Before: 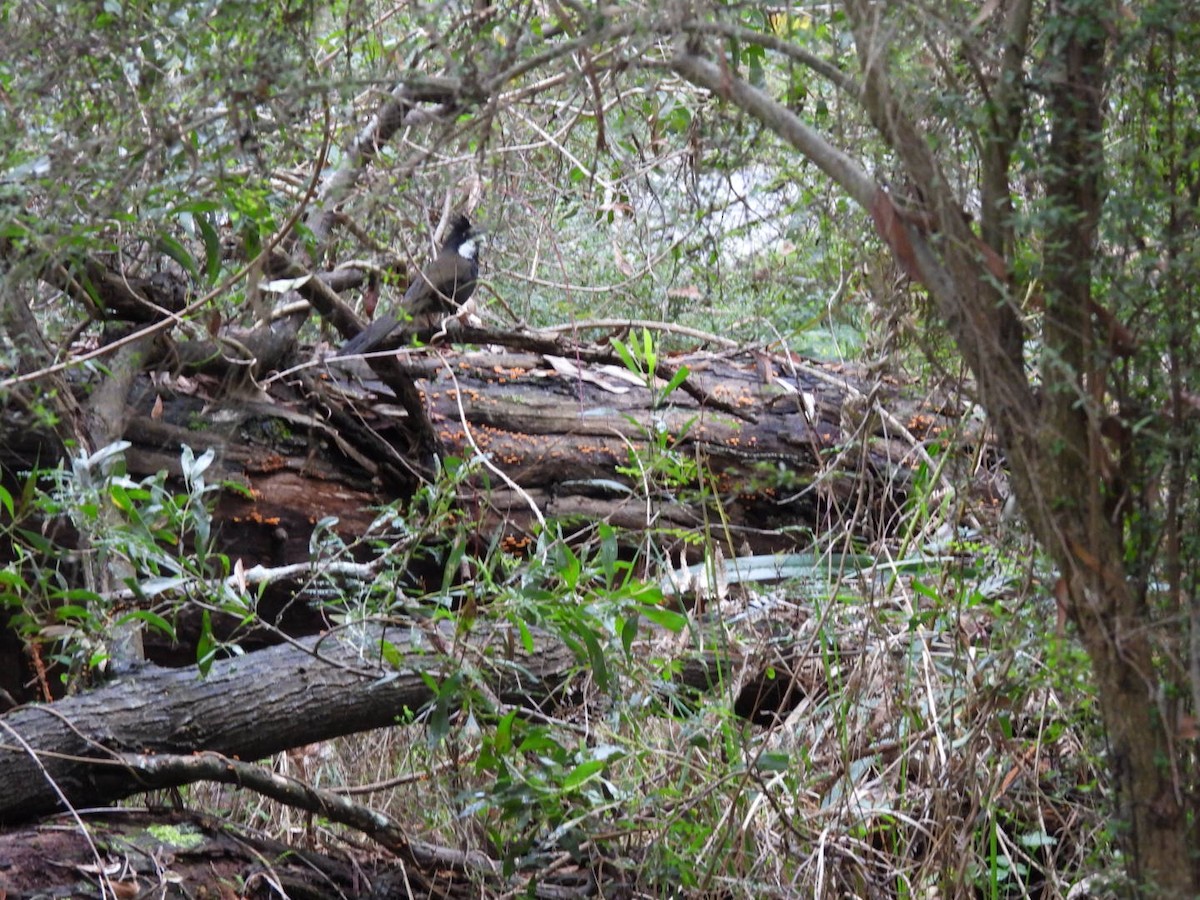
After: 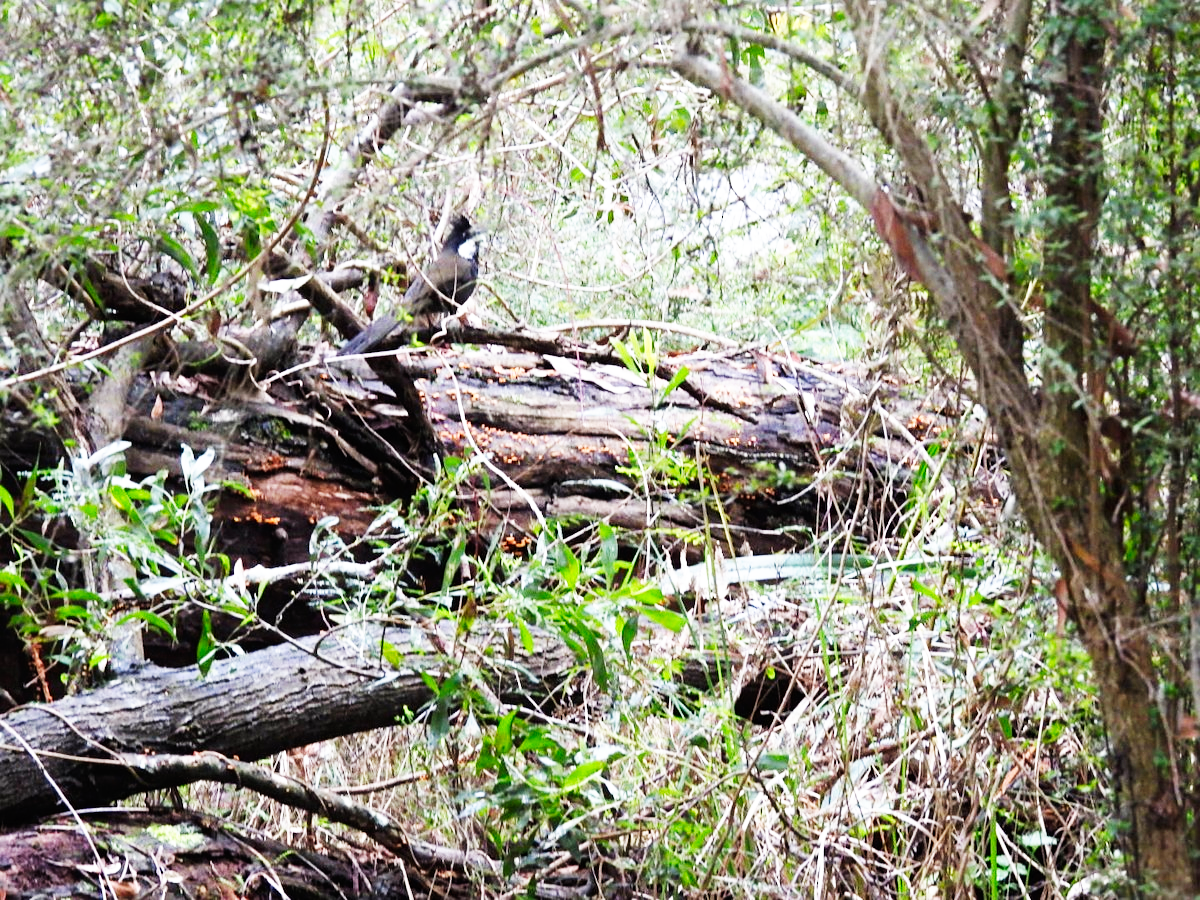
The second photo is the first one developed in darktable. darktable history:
base curve: curves: ch0 [(0, 0) (0.007, 0.004) (0.027, 0.03) (0.046, 0.07) (0.207, 0.54) (0.442, 0.872) (0.673, 0.972) (1, 1)], exposure shift 0.01, preserve colors none
sharpen: amount 0.207
